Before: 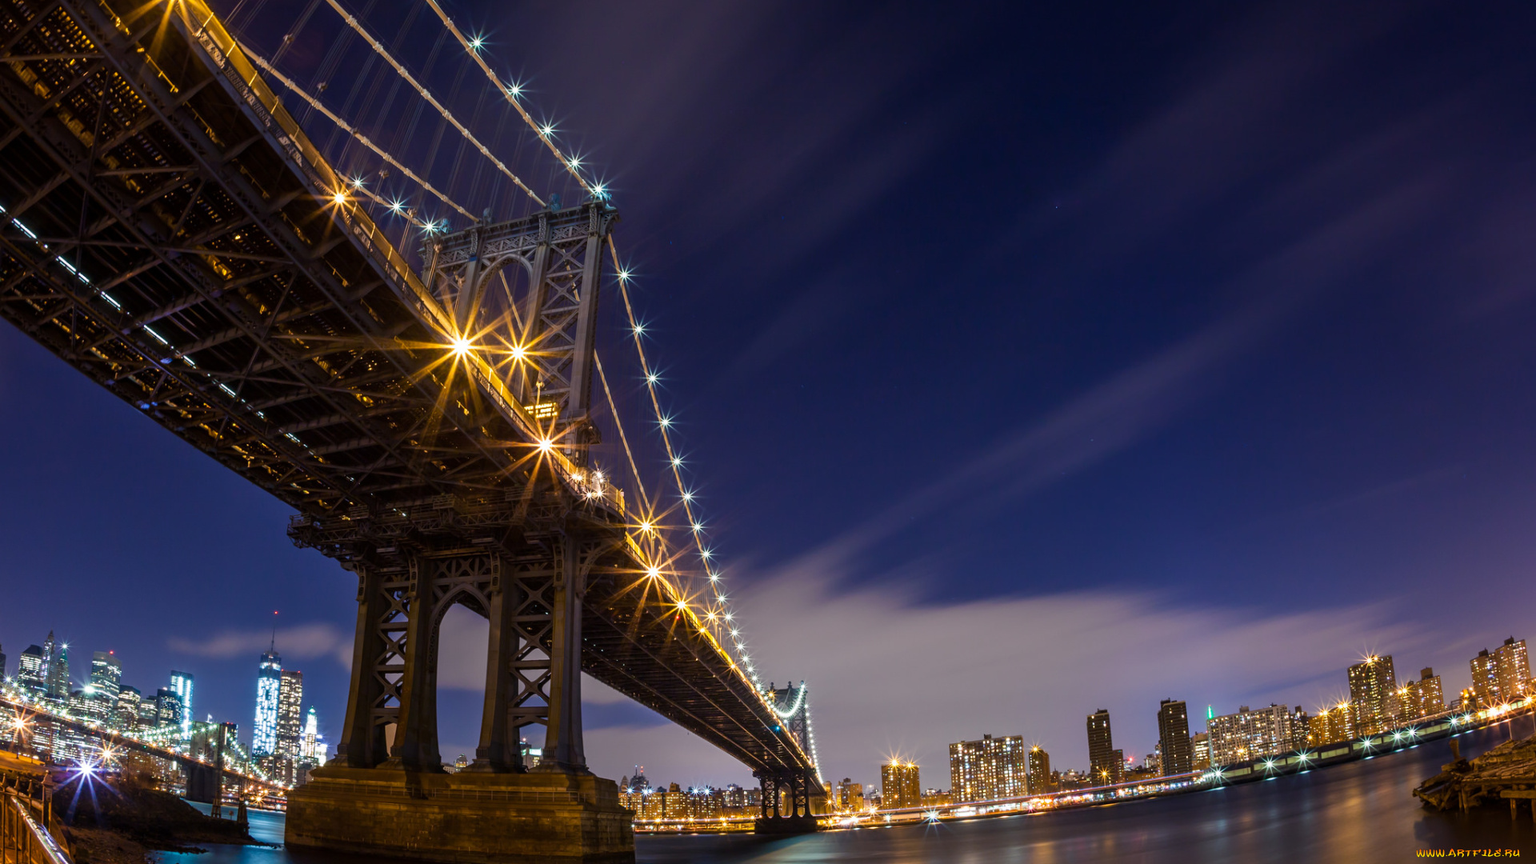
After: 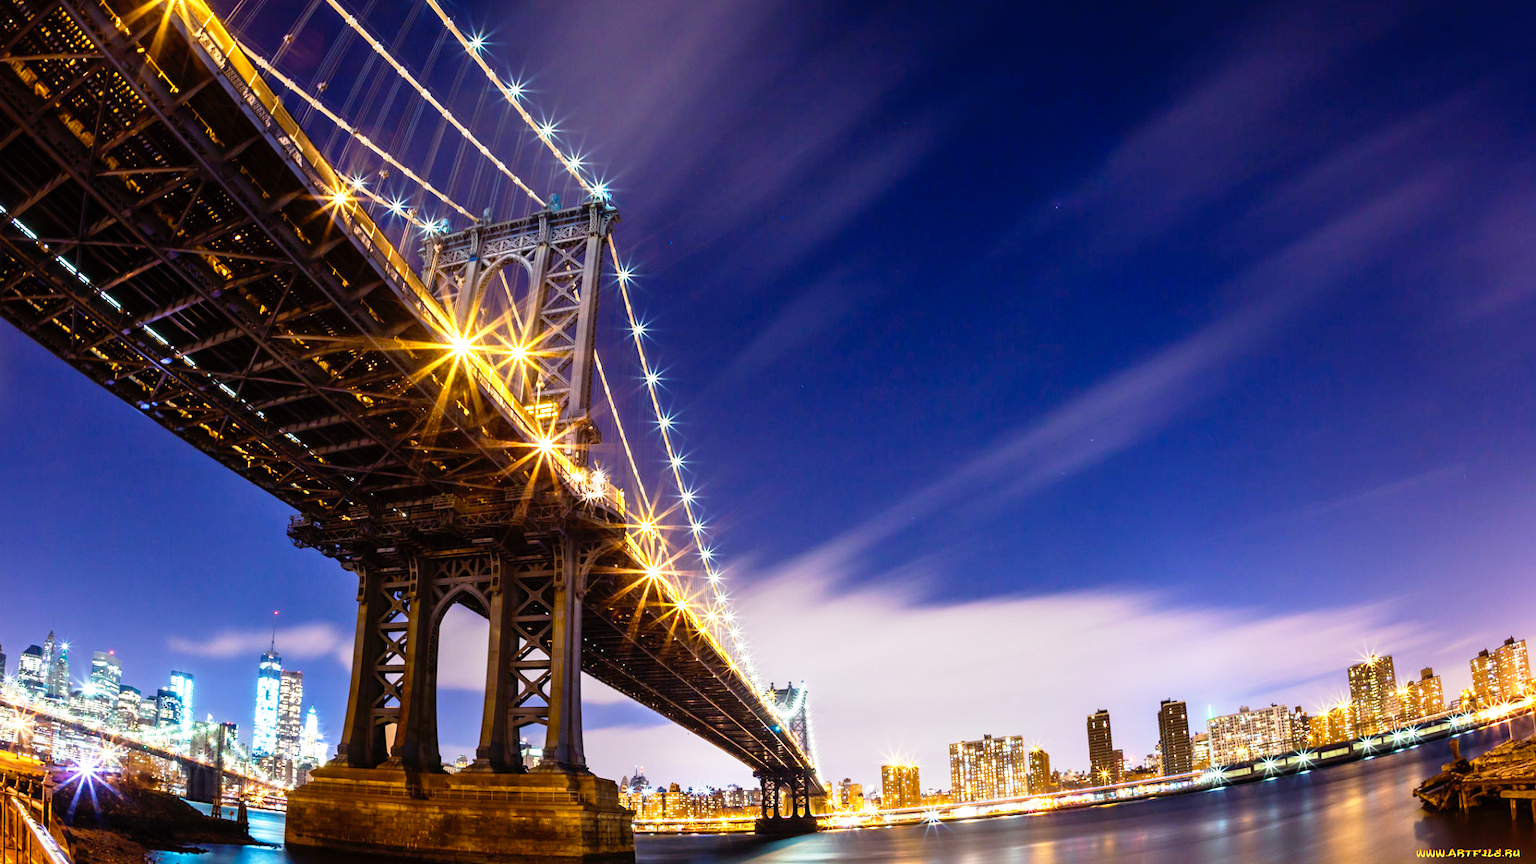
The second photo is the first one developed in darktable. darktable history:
base curve: curves: ch0 [(0, 0) (0.012, 0.01) (0.073, 0.168) (0.31, 0.711) (0.645, 0.957) (1, 1)], preserve colors none
exposure: black level correction 0, exposure 0.5 EV, compensate highlight preservation false
